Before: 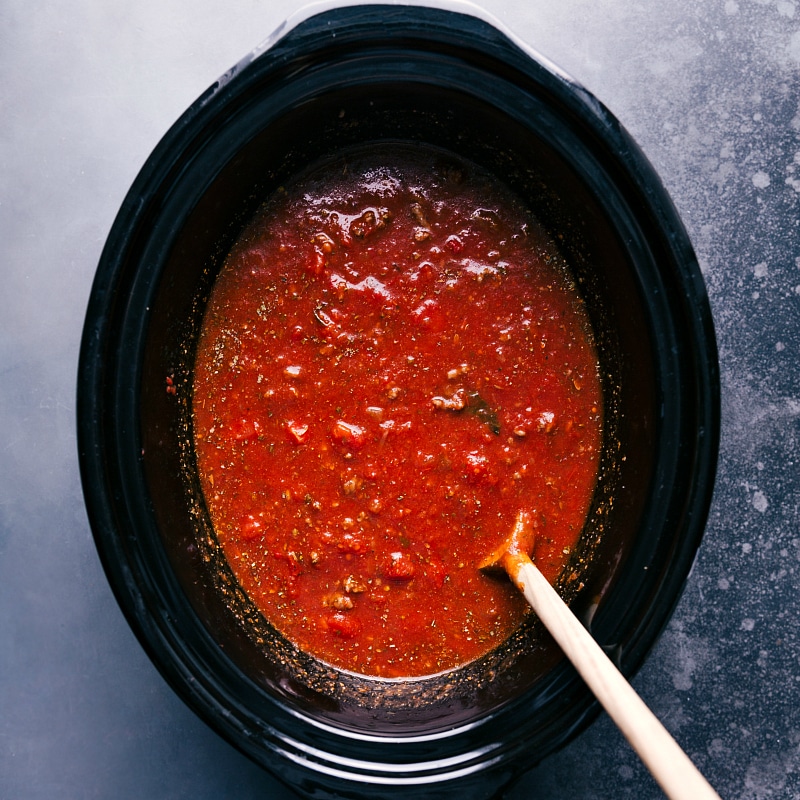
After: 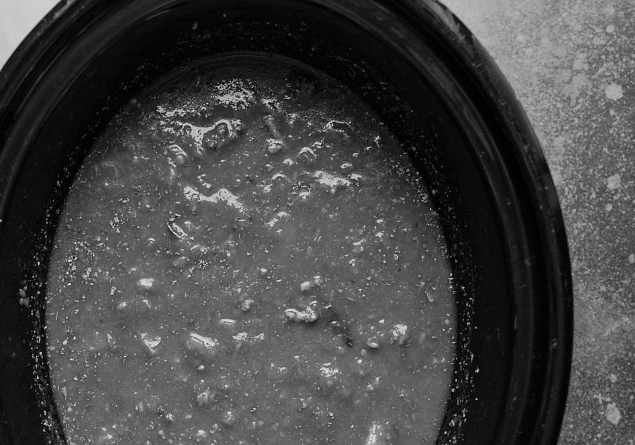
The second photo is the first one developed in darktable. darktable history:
shadows and highlights: on, module defaults
crop: left 18.38%, top 11.092%, right 2.134%, bottom 33.217%
monochrome: a 16.01, b -2.65, highlights 0.52
